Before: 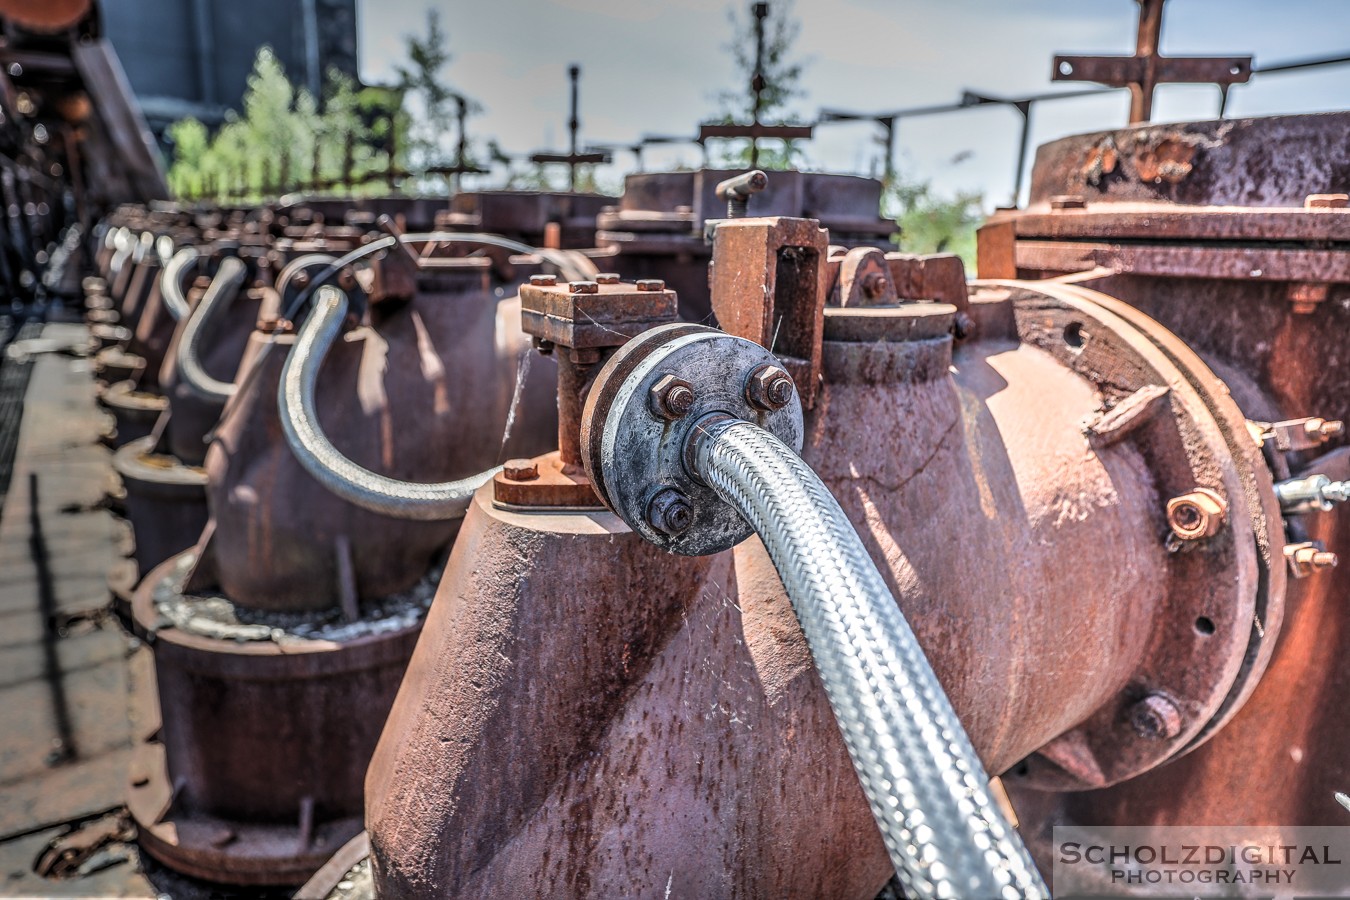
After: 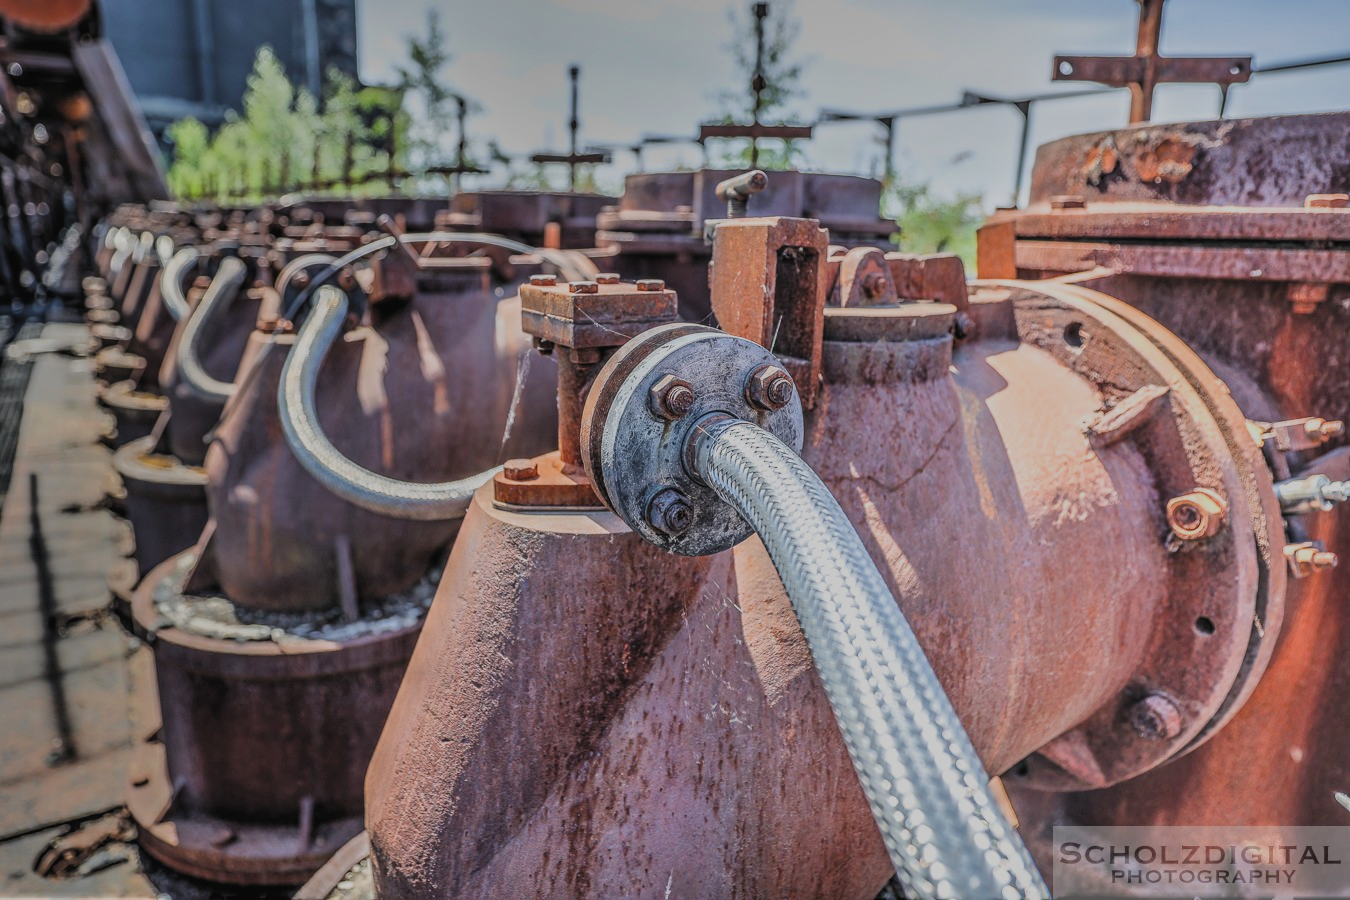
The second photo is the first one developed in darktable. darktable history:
color balance rgb: global offset › luminance 0.769%, linear chroma grading › global chroma 0.424%, perceptual saturation grading › global saturation 25.813%
filmic rgb: black relative exposure -8.89 EV, white relative exposure 4.99 EV, target black luminance 0%, hardness 3.78, latitude 66.76%, contrast 0.814, highlights saturation mix 10%, shadows ↔ highlights balance 20.59%
